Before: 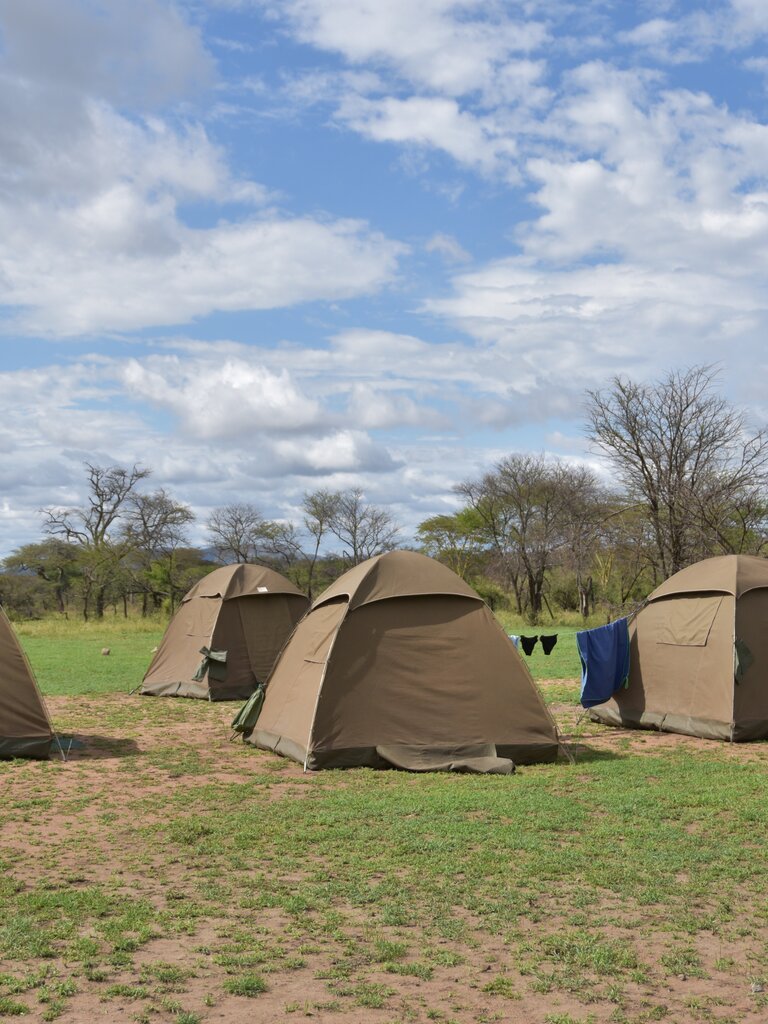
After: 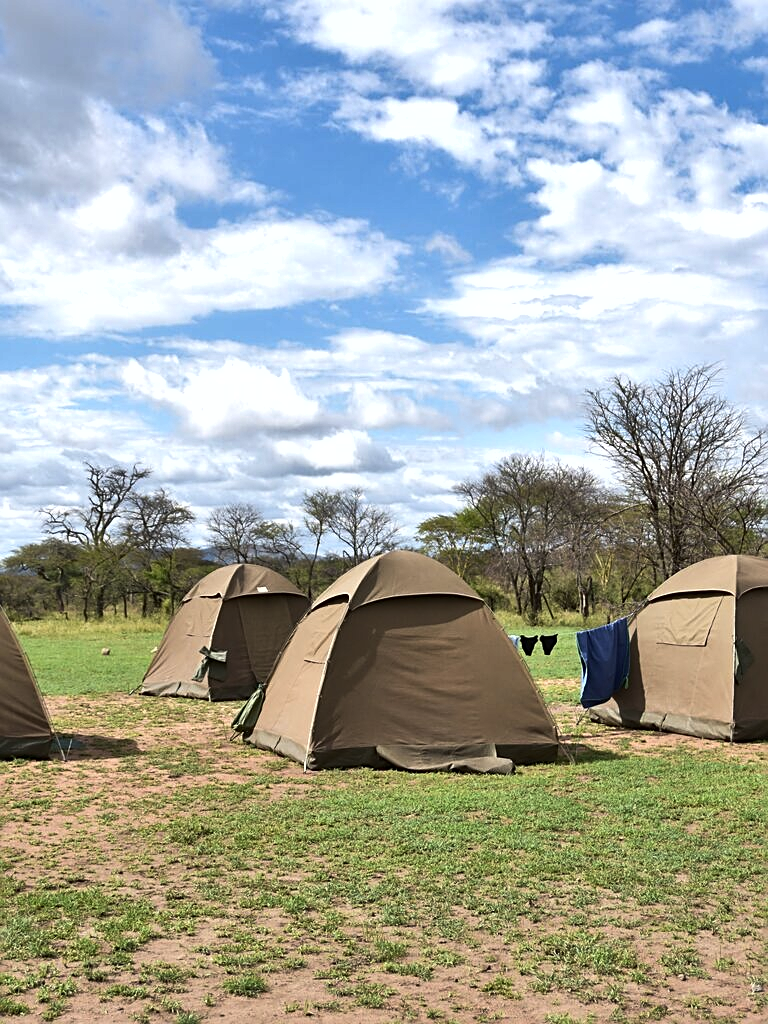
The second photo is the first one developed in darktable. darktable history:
tone equalizer: -8 EV -0.782 EV, -7 EV -0.717 EV, -6 EV -0.619 EV, -5 EV -0.374 EV, -3 EV 0.386 EV, -2 EV 0.6 EV, -1 EV 0.682 EV, +0 EV 0.756 EV, edges refinement/feathering 500, mask exposure compensation -1.57 EV, preserve details no
shadows and highlights: soften with gaussian
sharpen: on, module defaults
